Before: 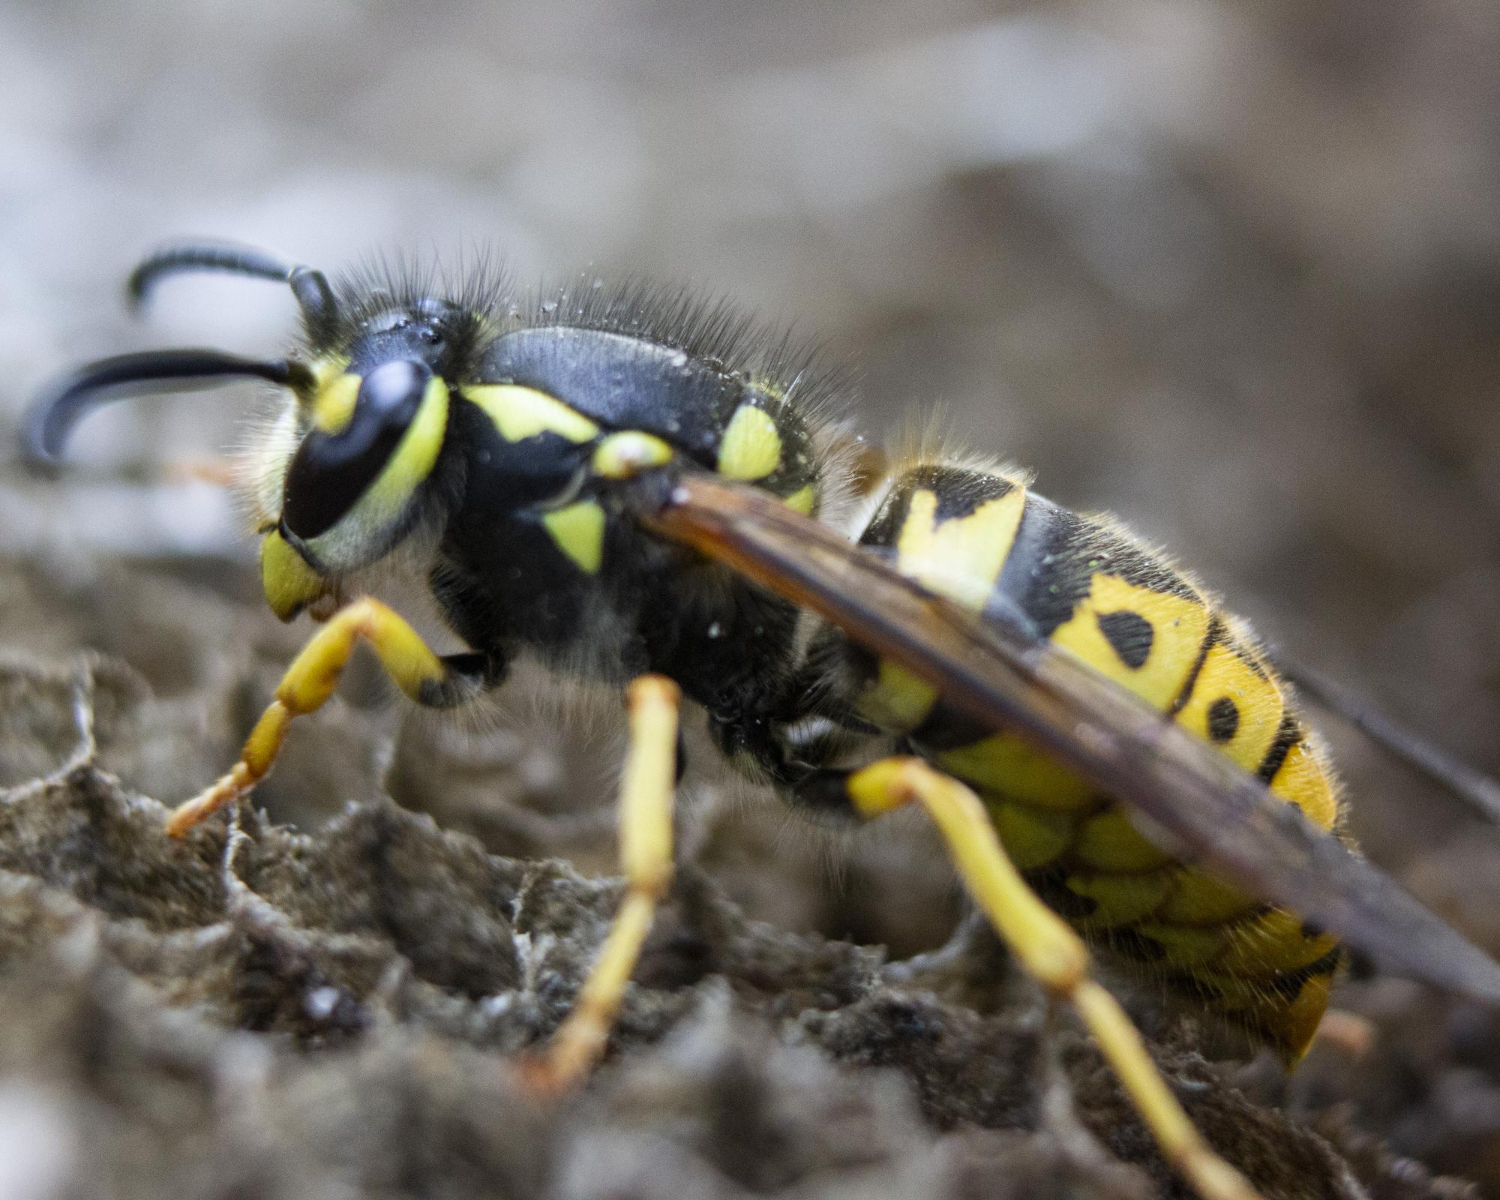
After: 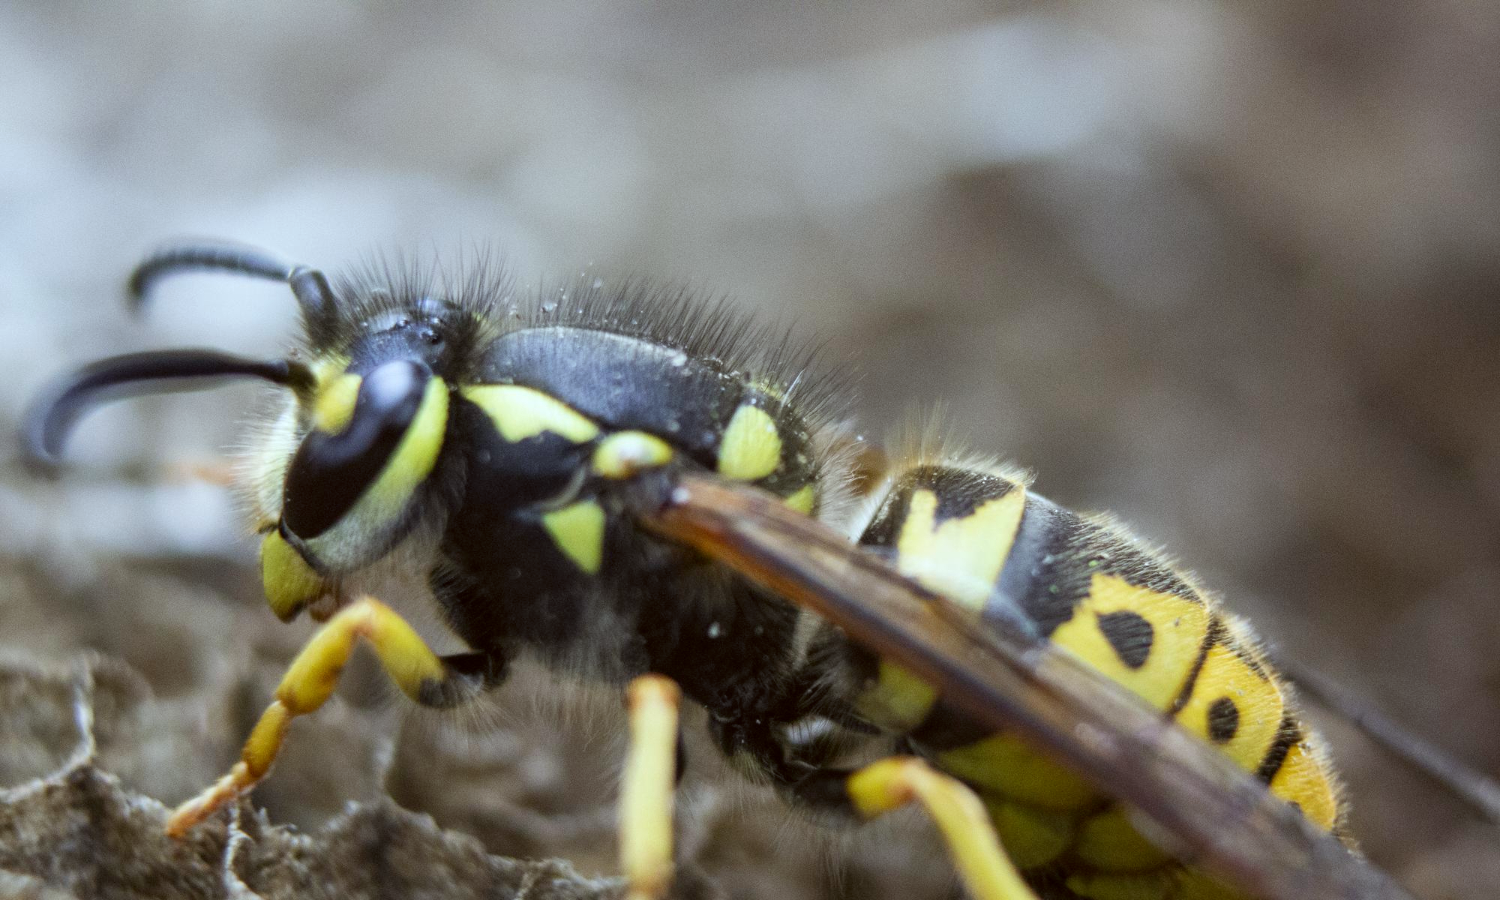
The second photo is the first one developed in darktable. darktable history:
color correction: highlights a* -5.08, highlights b* -3.68, shadows a* 3.82, shadows b* 4.27
crop: bottom 24.988%
